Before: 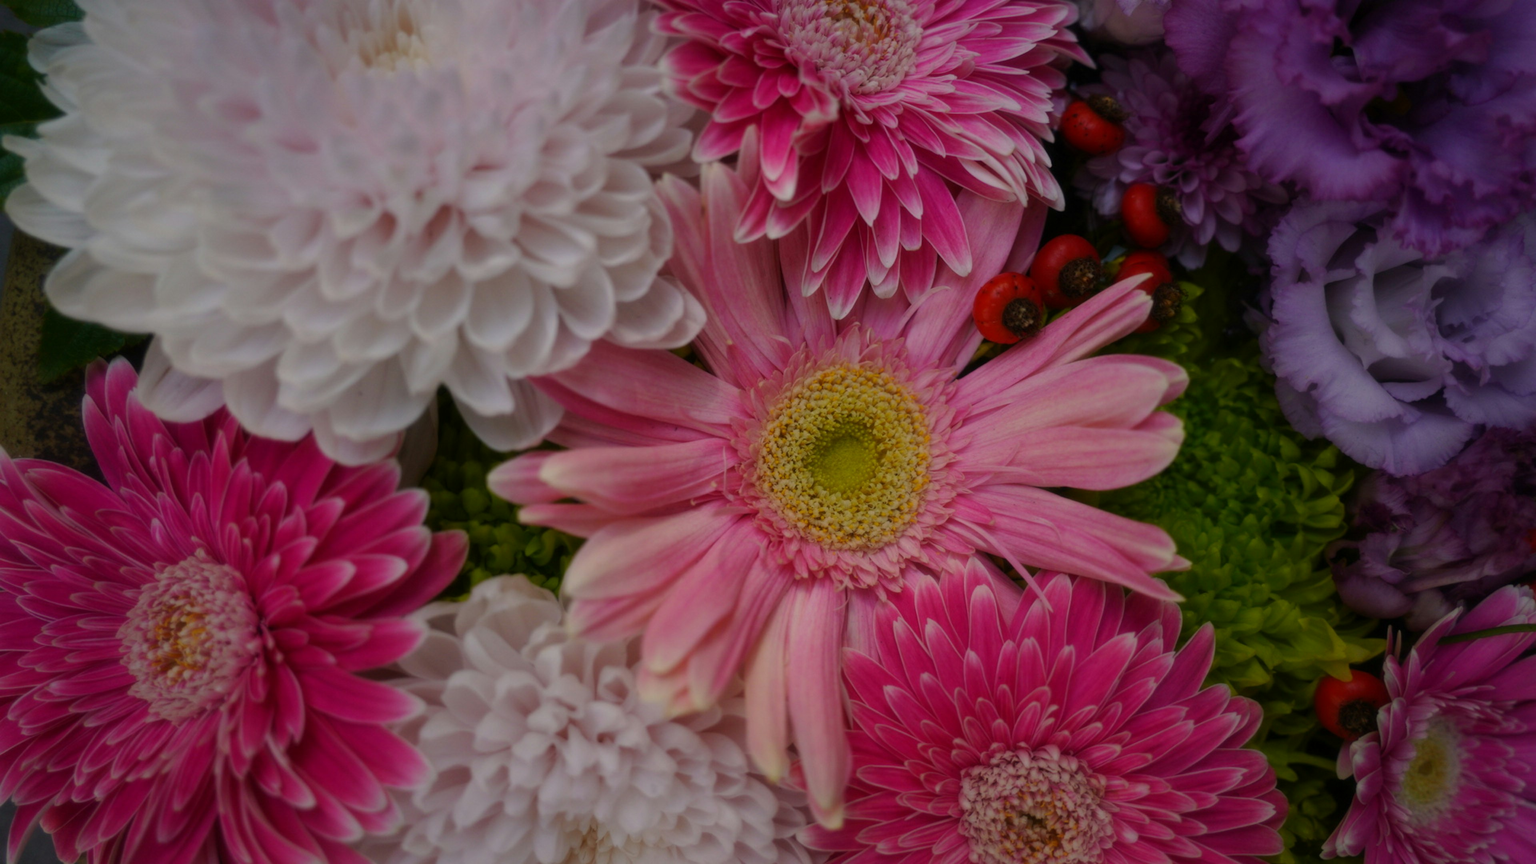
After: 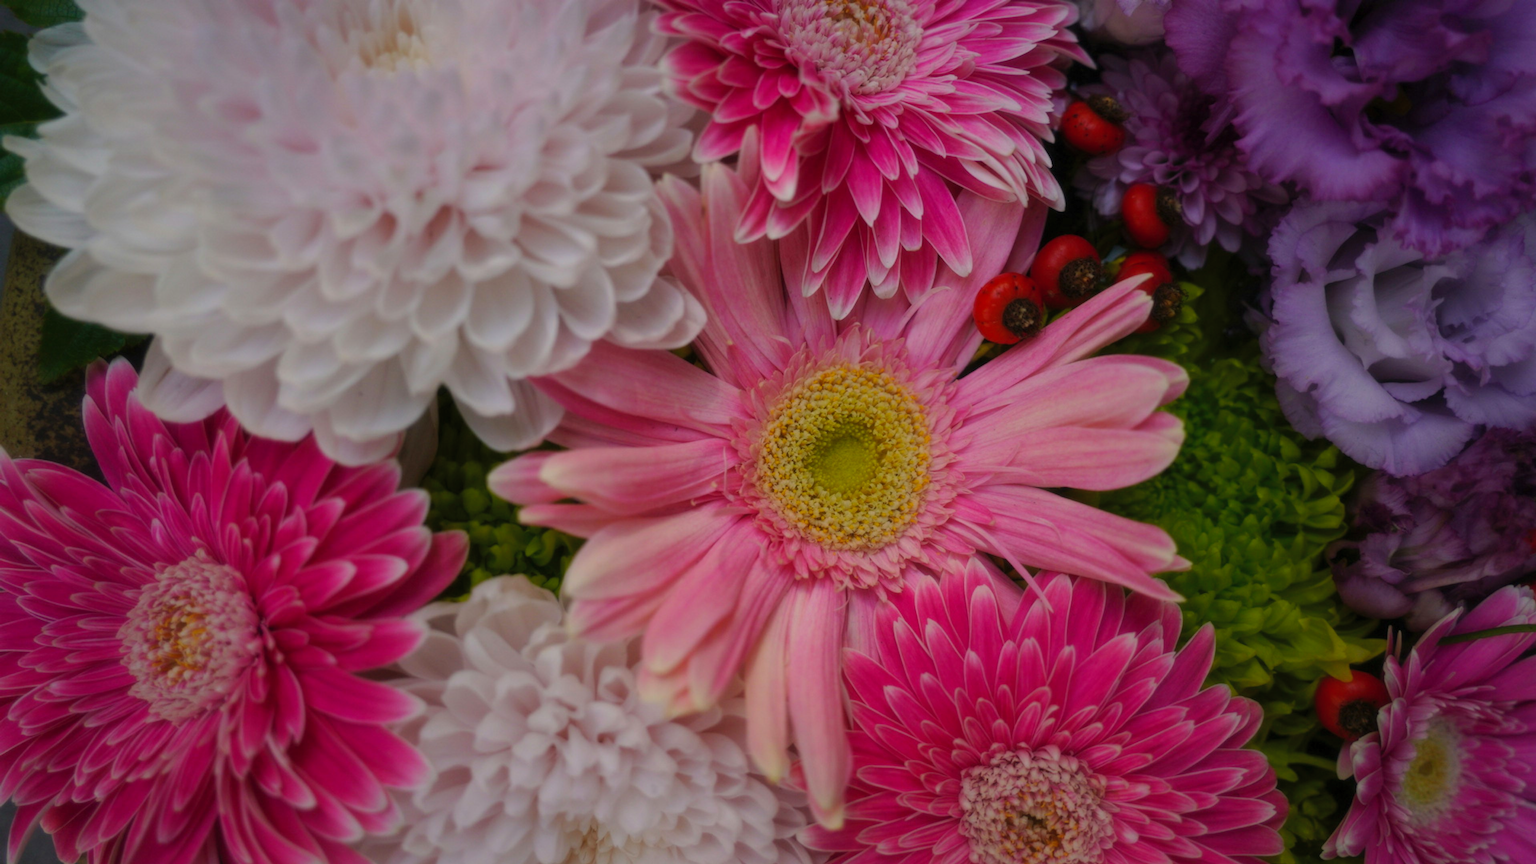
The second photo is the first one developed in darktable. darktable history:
contrast brightness saturation: contrast 0.026, brightness 0.07, saturation 0.131
